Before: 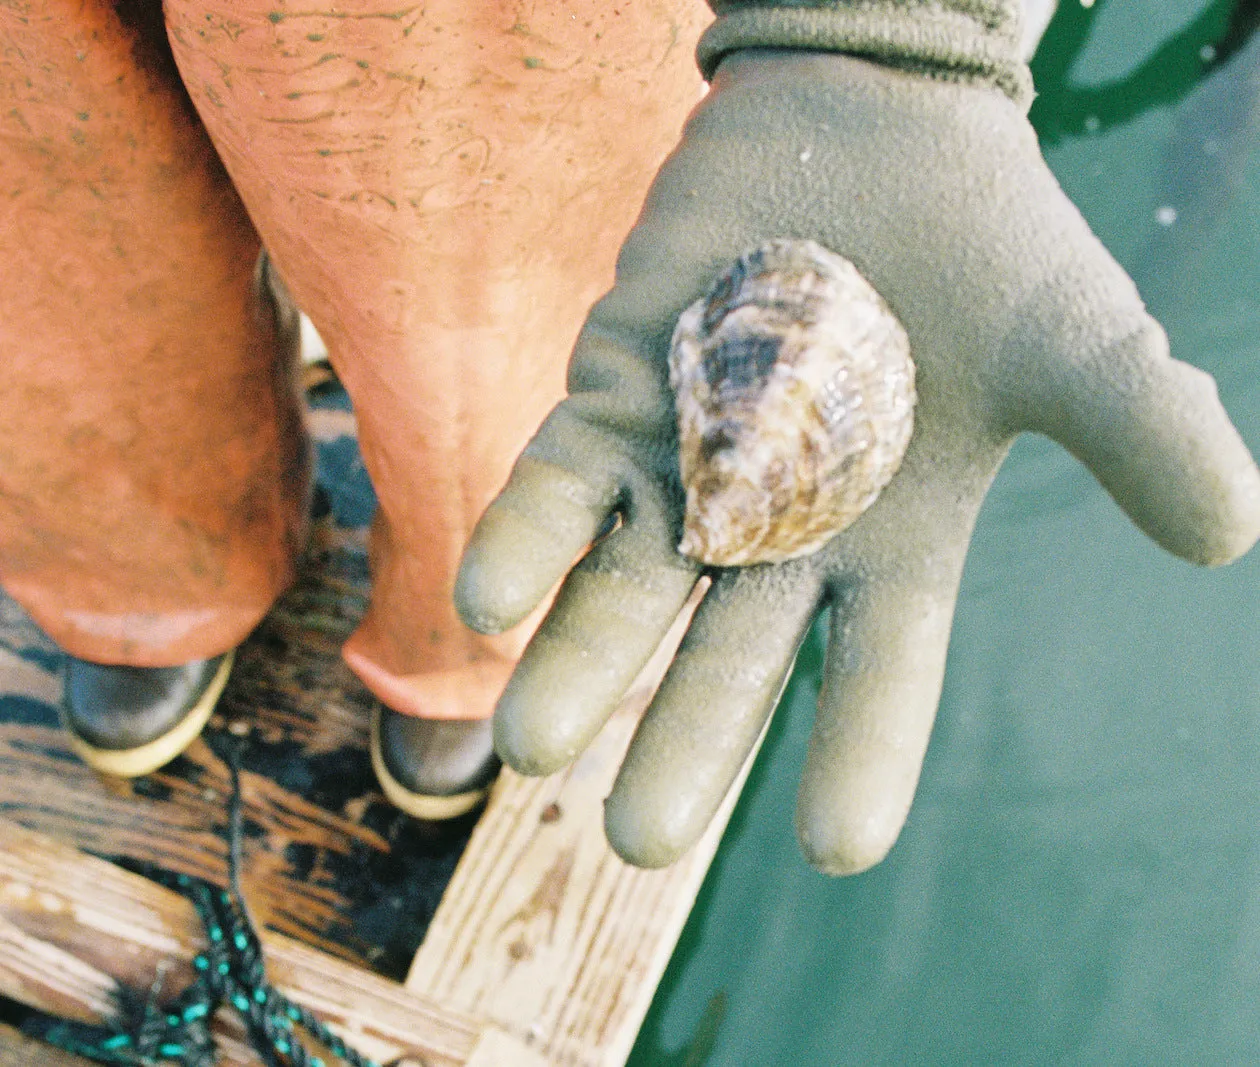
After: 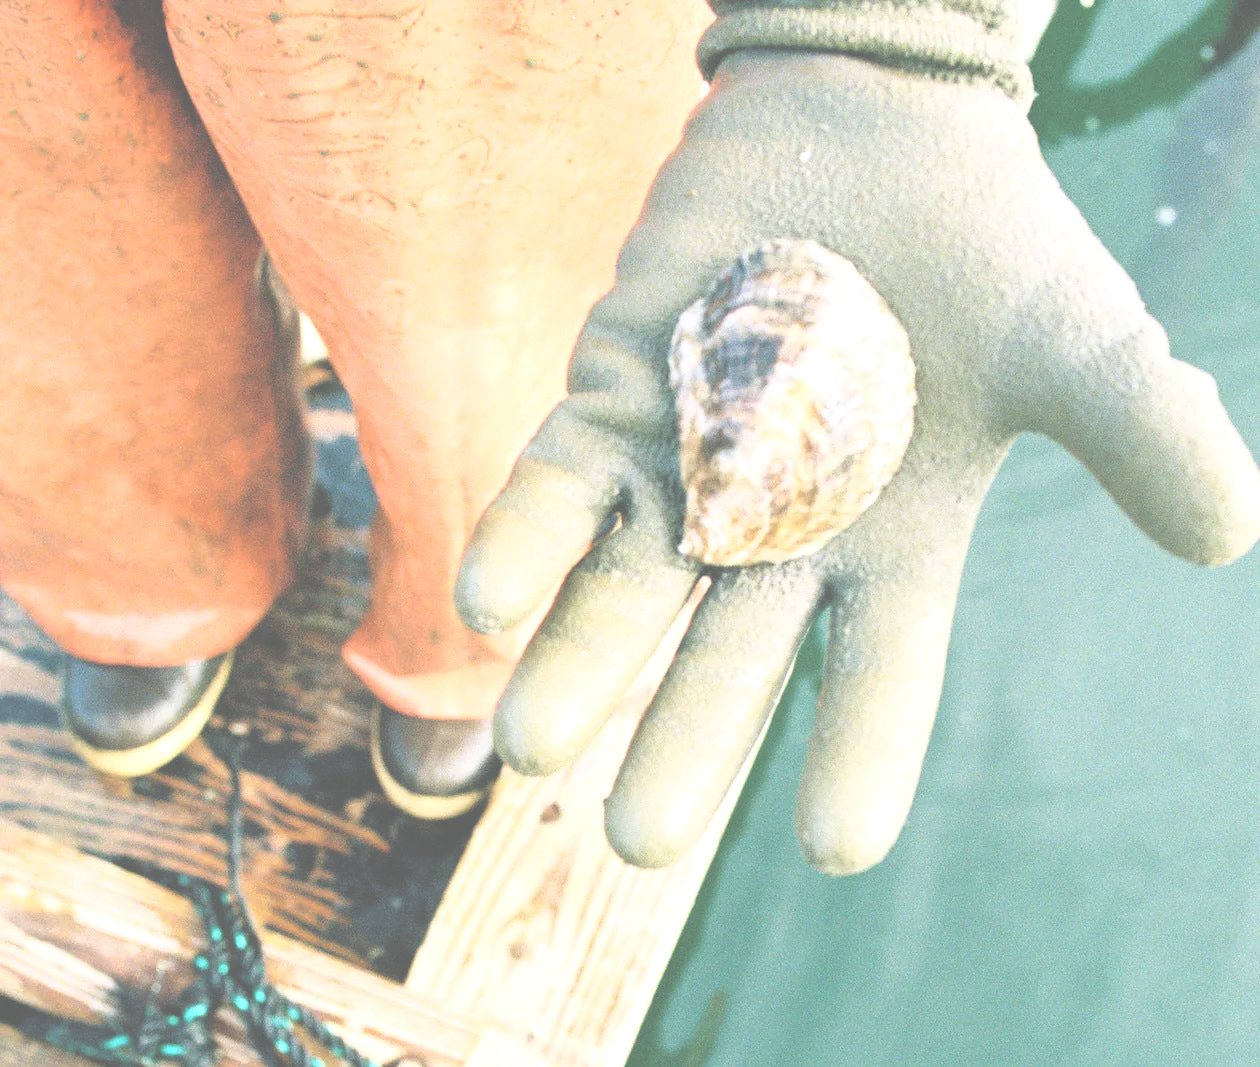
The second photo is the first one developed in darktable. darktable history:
exposure: black level correction -0.069, exposure 0.502 EV, compensate exposure bias true, compensate highlight preservation false
tone curve: curves: ch0 [(0, 0) (0.003, 0.022) (0.011, 0.025) (0.025, 0.025) (0.044, 0.029) (0.069, 0.042) (0.1, 0.068) (0.136, 0.118) (0.177, 0.176) (0.224, 0.233) (0.277, 0.299) (0.335, 0.371) (0.399, 0.448) (0.468, 0.526) (0.543, 0.605) (0.623, 0.684) (0.709, 0.775) (0.801, 0.869) (0.898, 0.957) (1, 1)], color space Lab, independent channels, preserve colors none
